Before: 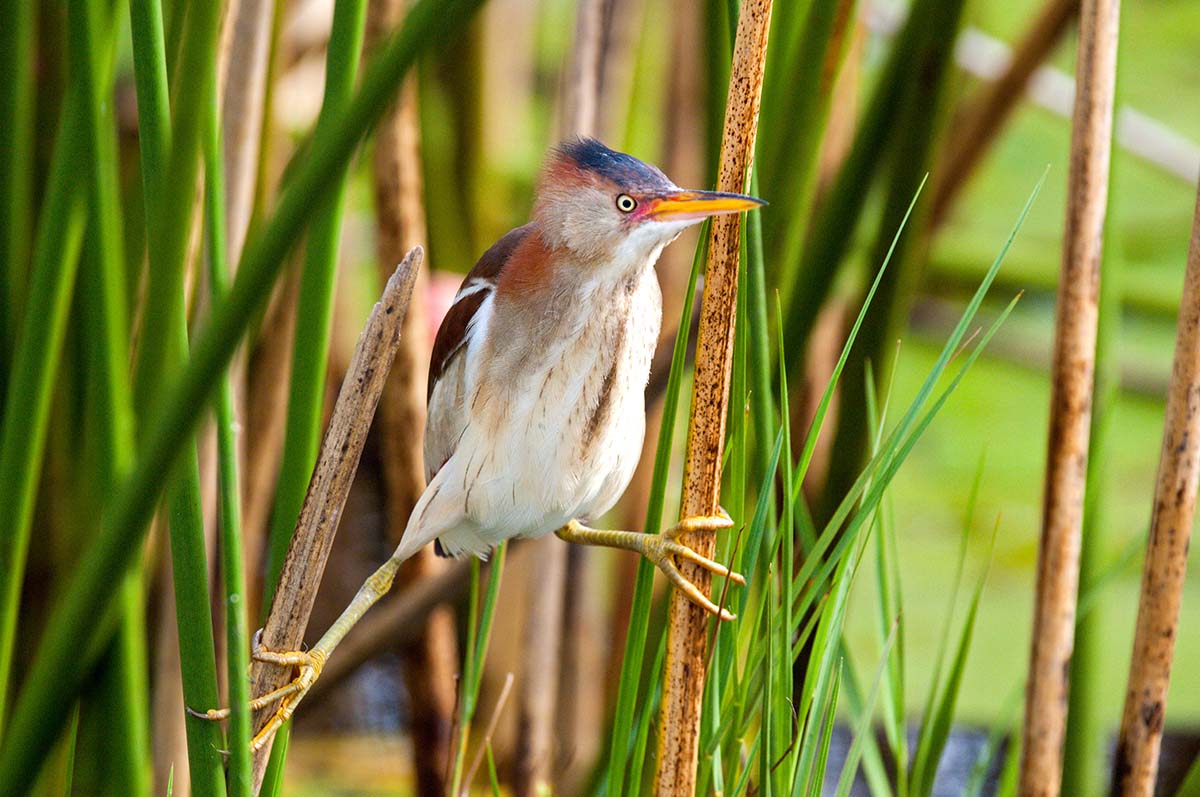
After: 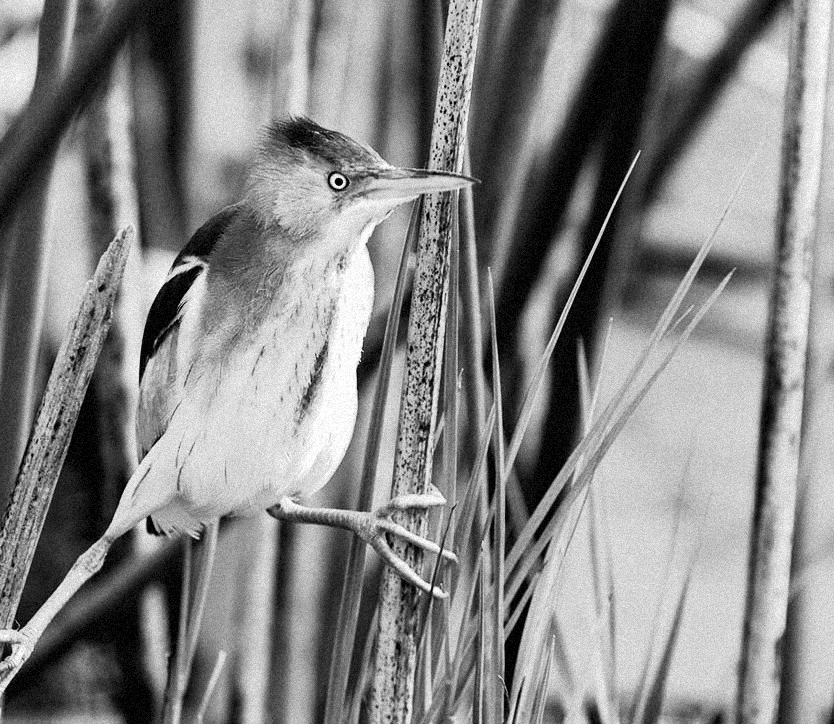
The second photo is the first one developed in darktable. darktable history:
tone curve: curves: ch0 [(0, 0) (0.003, 0.001) (0.011, 0.001) (0.025, 0.001) (0.044, 0.001) (0.069, 0.003) (0.1, 0.007) (0.136, 0.013) (0.177, 0.032) (0.224, 0.083) (0.277, 0.157) (0.335, 0.237) (0.399, 0.334) (0.468, 0.446) (0.543, 0.562) (0.623, 0.683) (0.709, 0.801) (0.801, 0.869) (0.898, 0.918) (1, 1)], preserve colors none
monochrome: a 1.94, b -0.638
grain: coarseness 9.38 ISO, strength 34.99%, mid-tones bias 0%
crop and rotate: left 24.034%, top 2.838%, right 6.406%, bottom 6.299%
